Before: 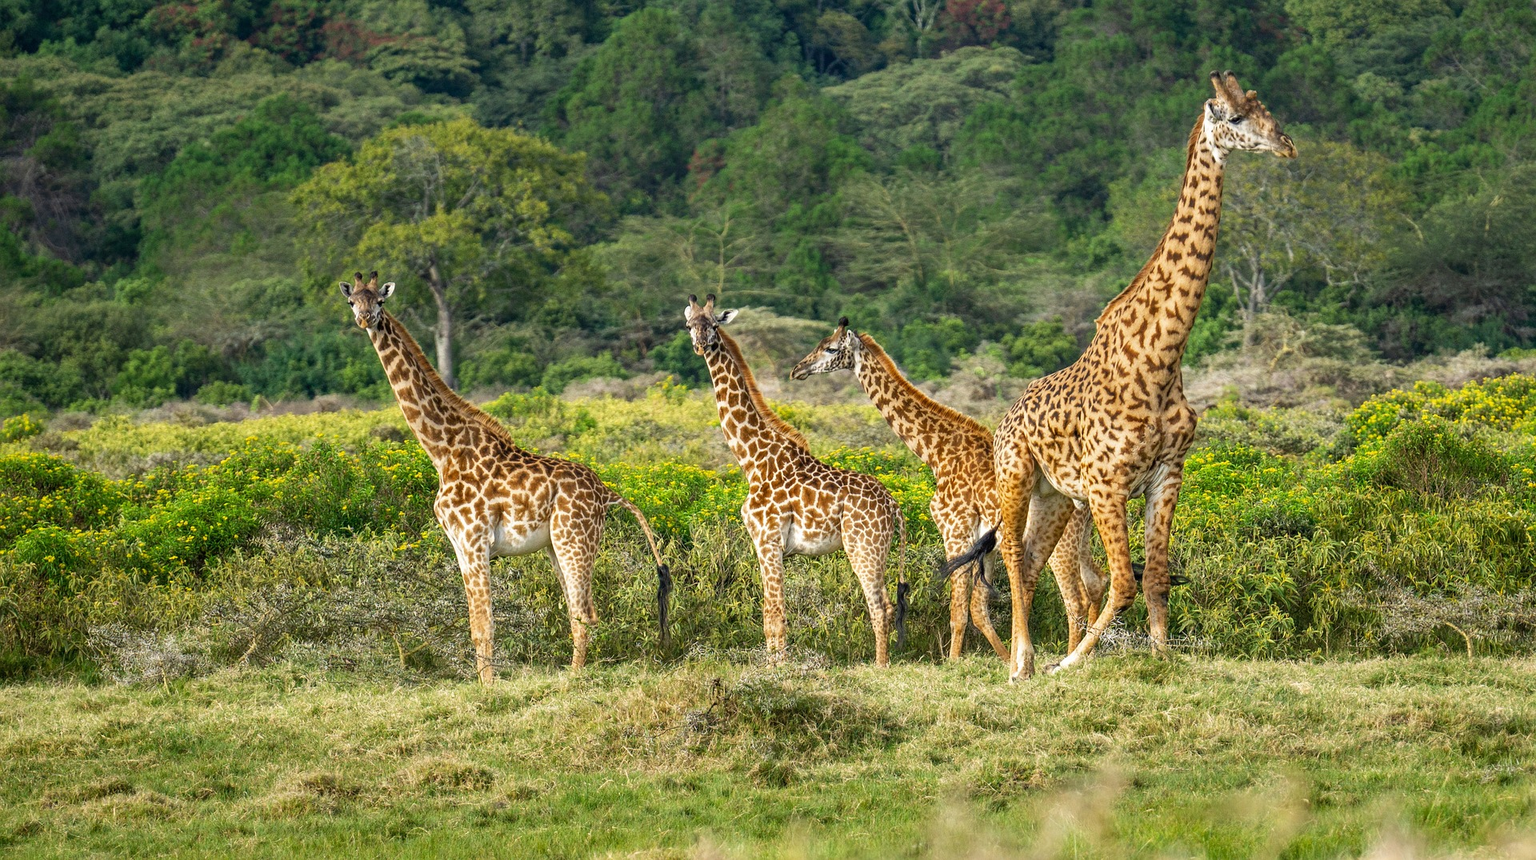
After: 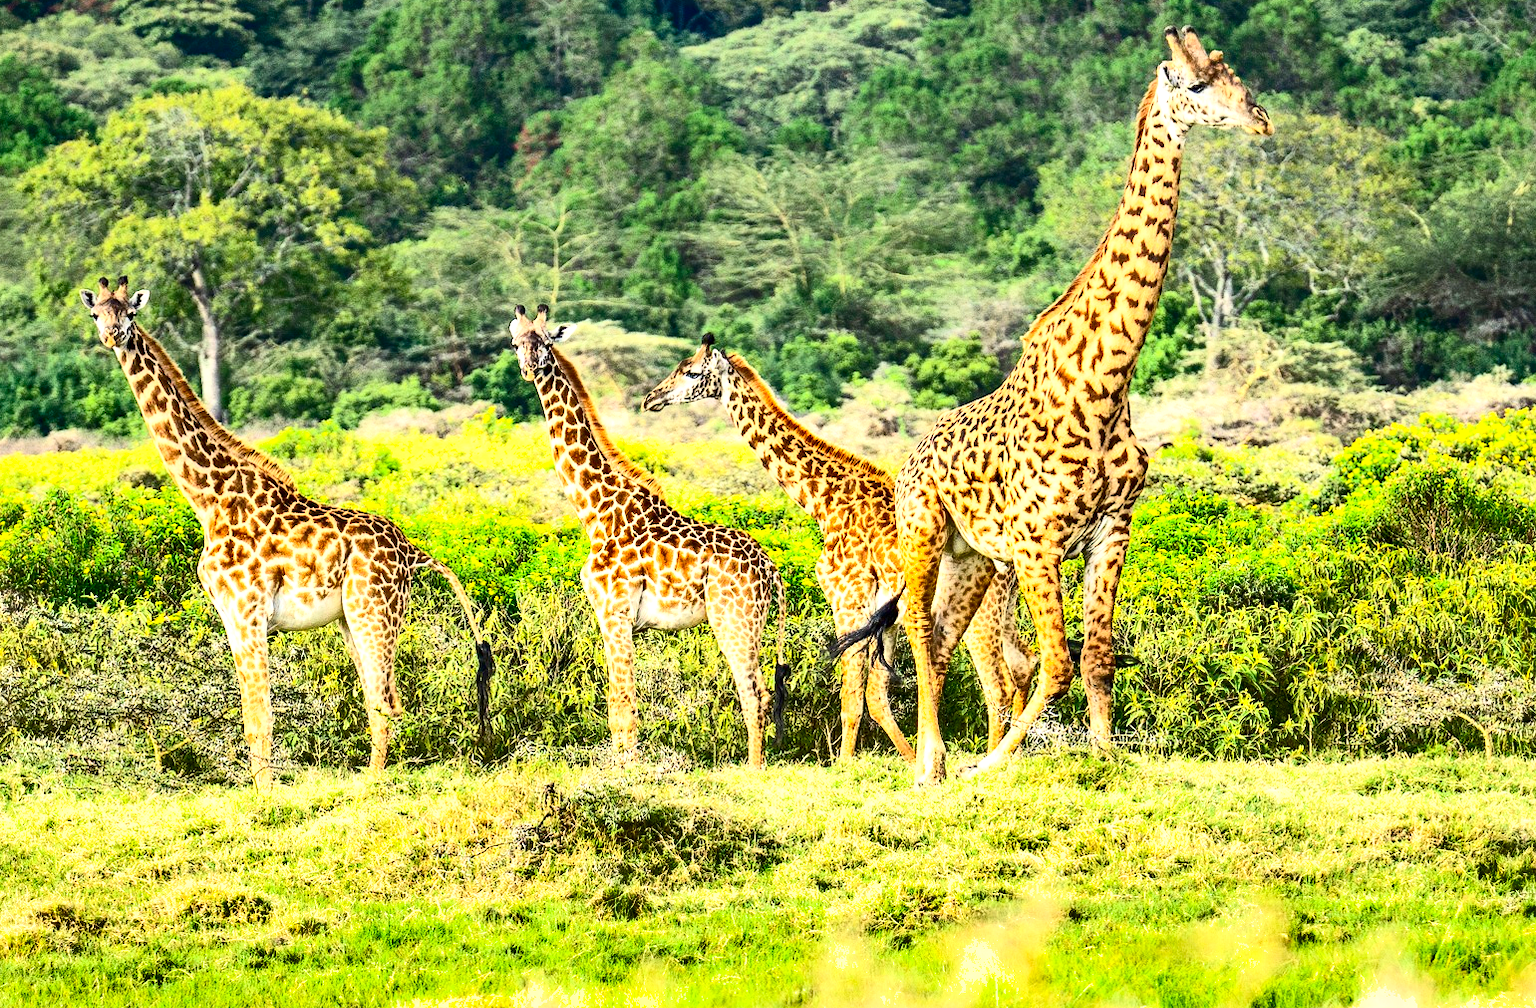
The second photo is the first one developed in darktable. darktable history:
contrast brightness saturation: contrast 0.4, brightness 0.05, saturation 0.25
shadows and highlights: soften with gaussian
crop and rotate: left 17.959%, top 5.771%, right 1.742%
exposure: black level correction 0.001, exposure 1 EV, compensate highlight preservation false
